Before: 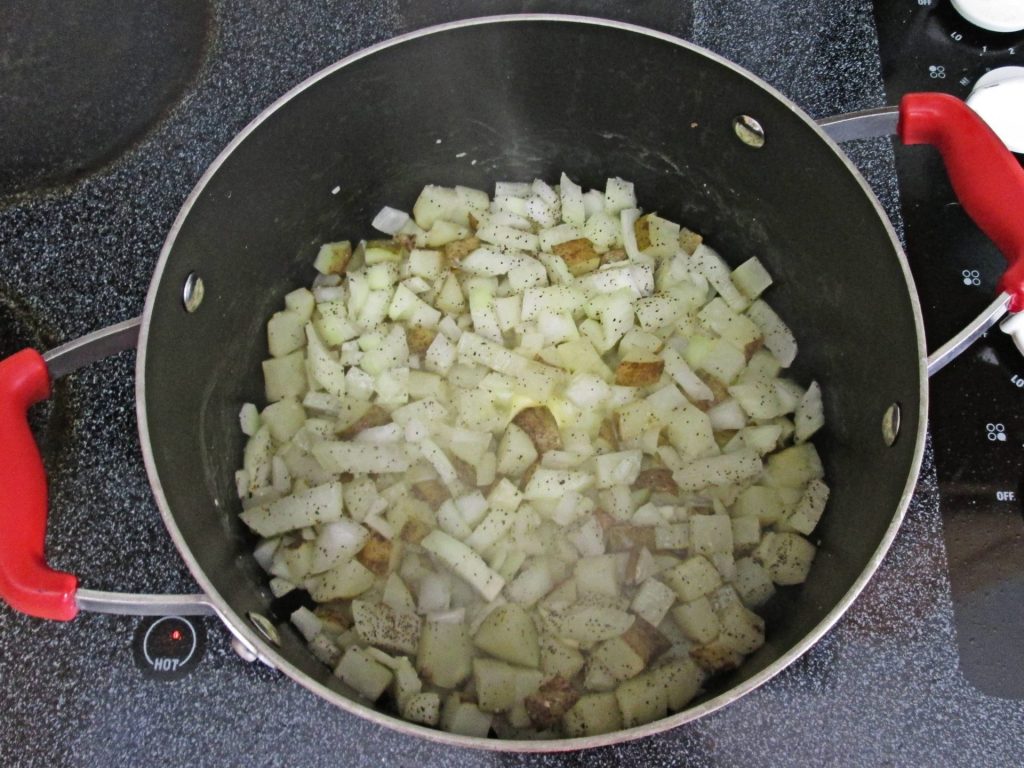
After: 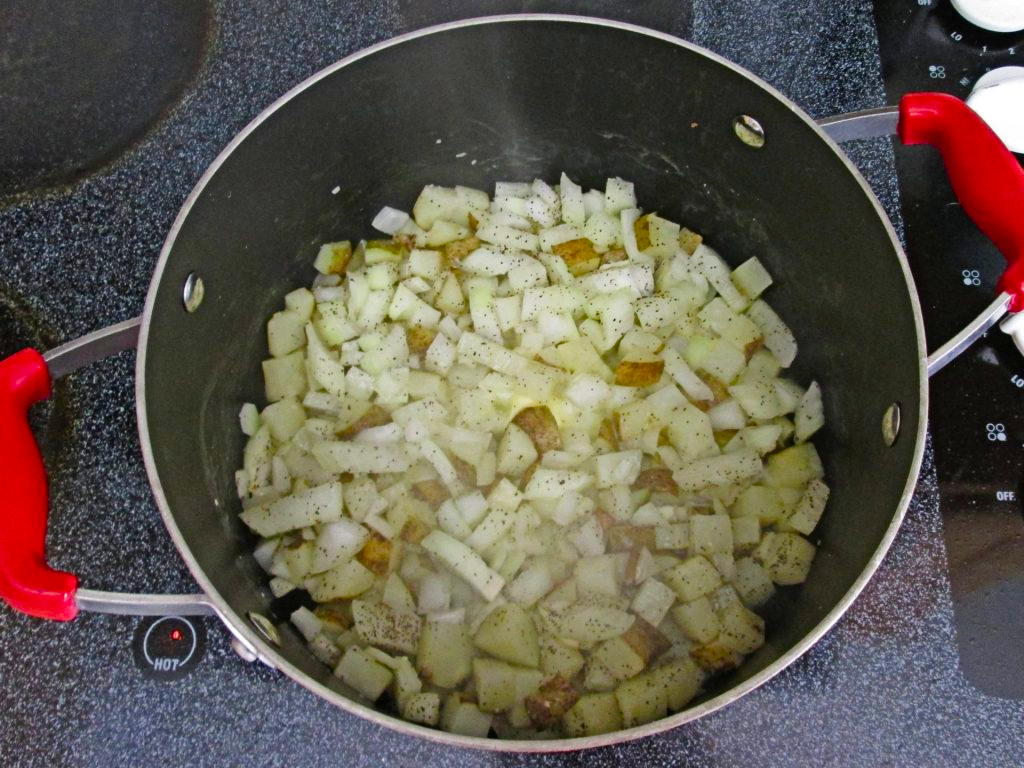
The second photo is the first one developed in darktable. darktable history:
color balance rgb: shadows fall-off 100.508%, perceptual saturation grading › global saturation 20%, perceptual saturation grading › highlights -14.182%, perceptual saturation grading › shadows 50.077%, mask middle-gray fulcrum 21.972%
